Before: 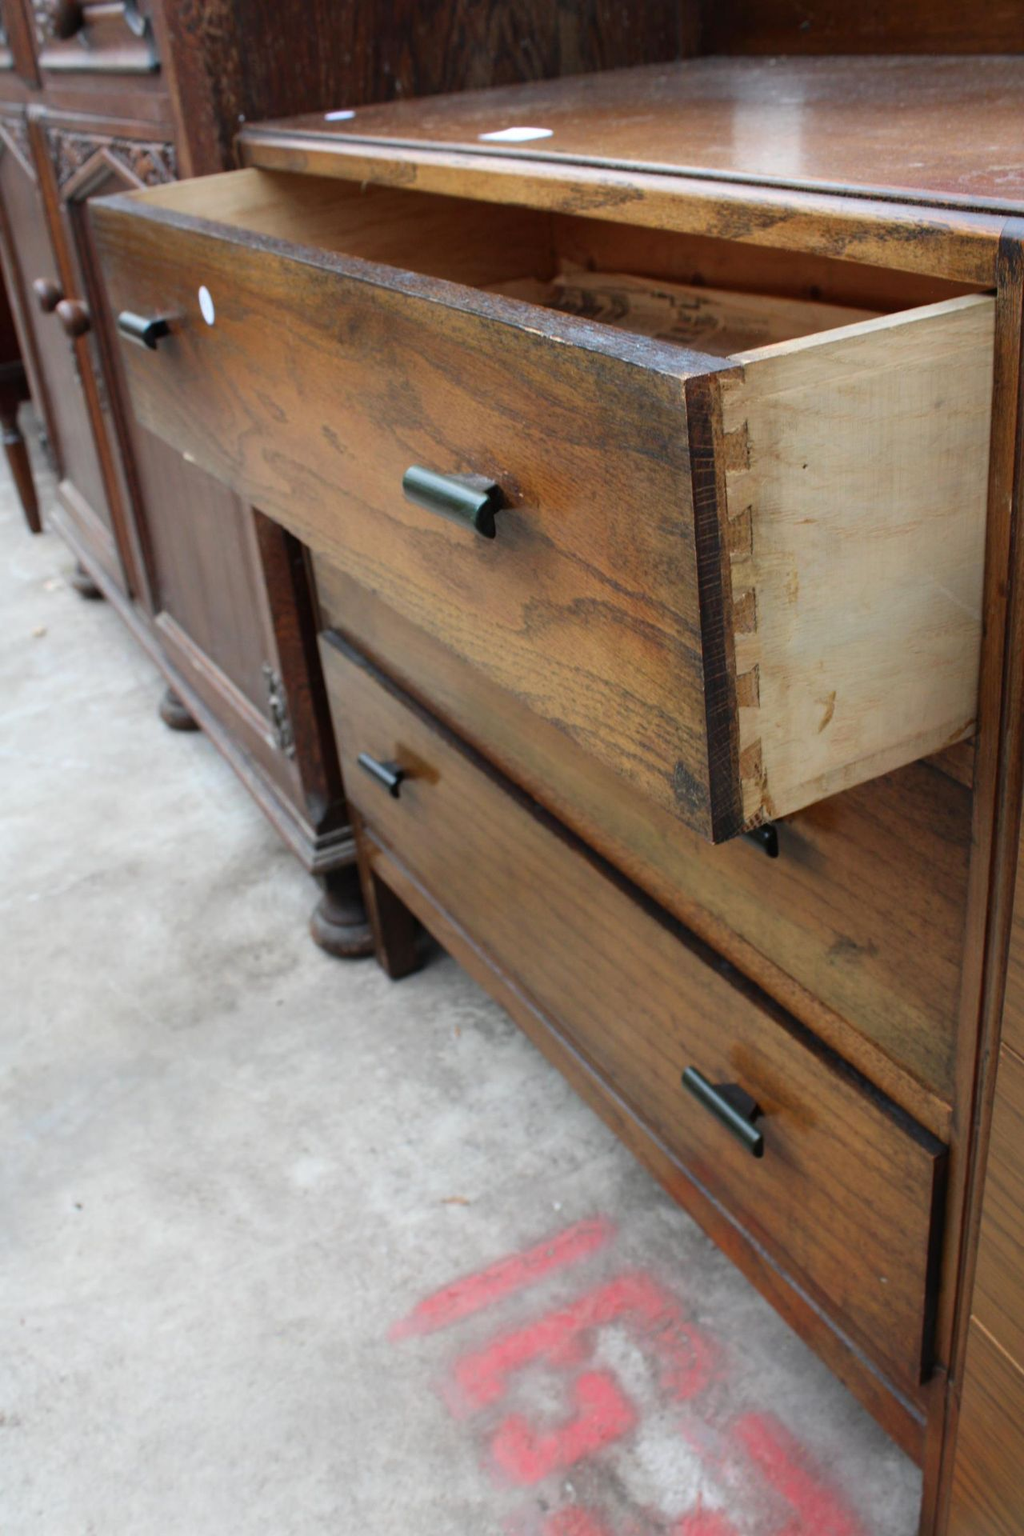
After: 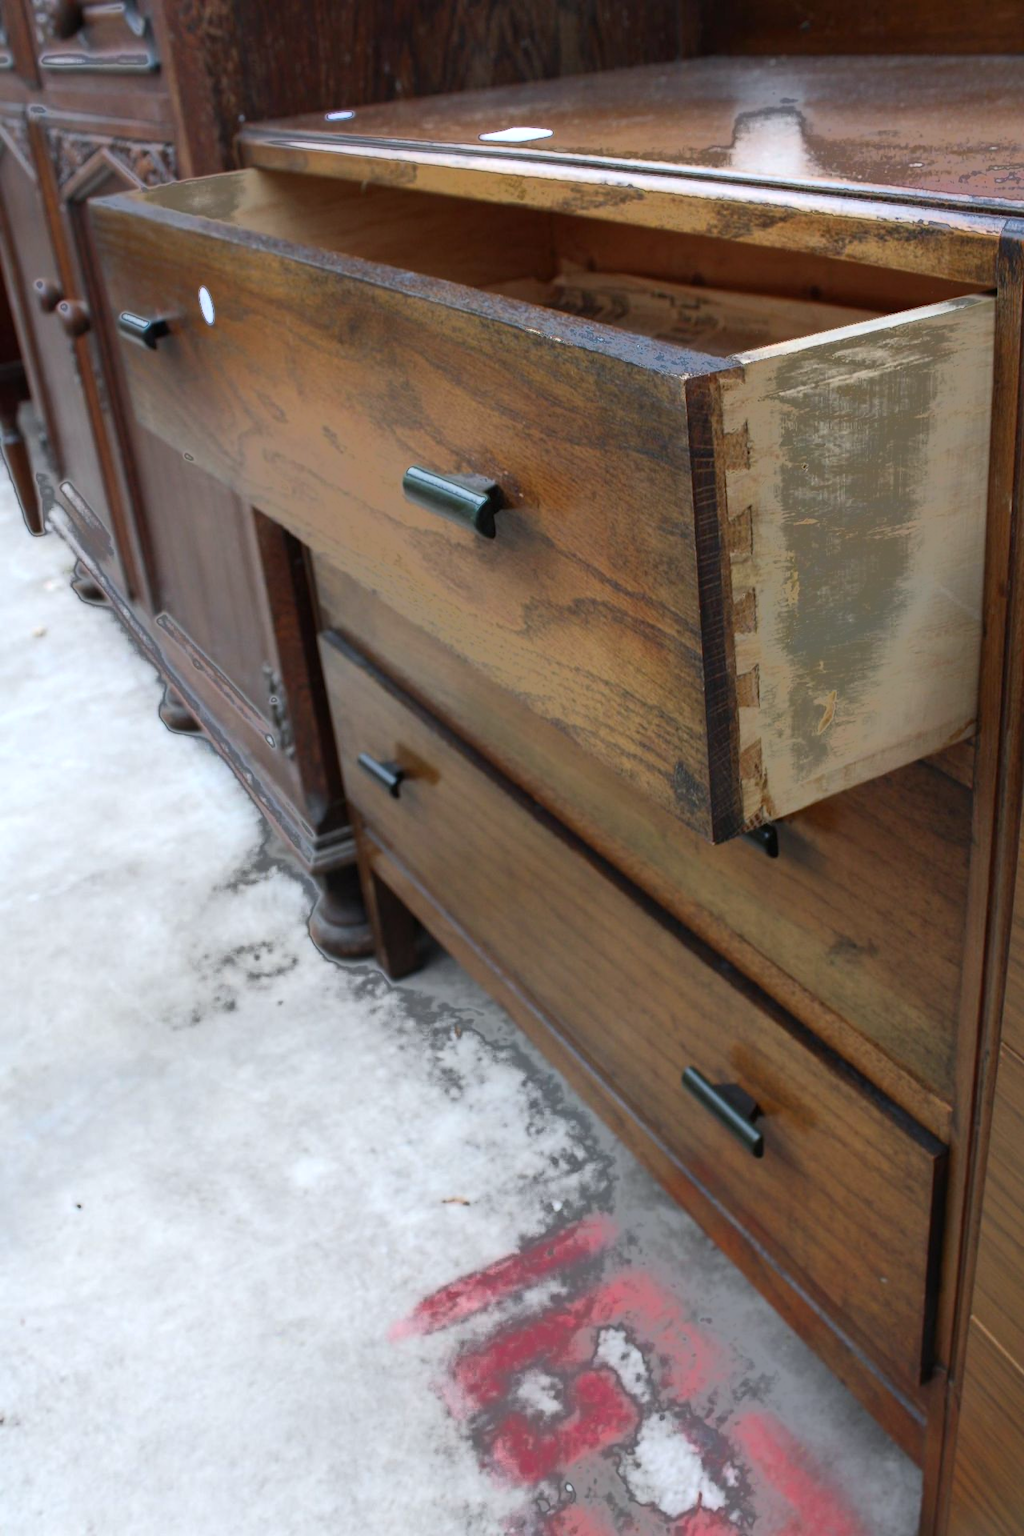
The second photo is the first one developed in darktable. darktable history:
white balance: red 0.976, blue 1.04
fill light: exposure -0.73 EV, center 0.69, width 2.2
tone equalizer: -8 EV -0.001 EV, -7 EV 0.001 EV, -6 EV -0.002 EV, -5 EV -0.003 EV, -4 EV -0.062 EV, -3 EV -0.222 EV, -2 EV -0.267 EV, -1 EV 0.105 EV, +0 EV 0.303 EV
